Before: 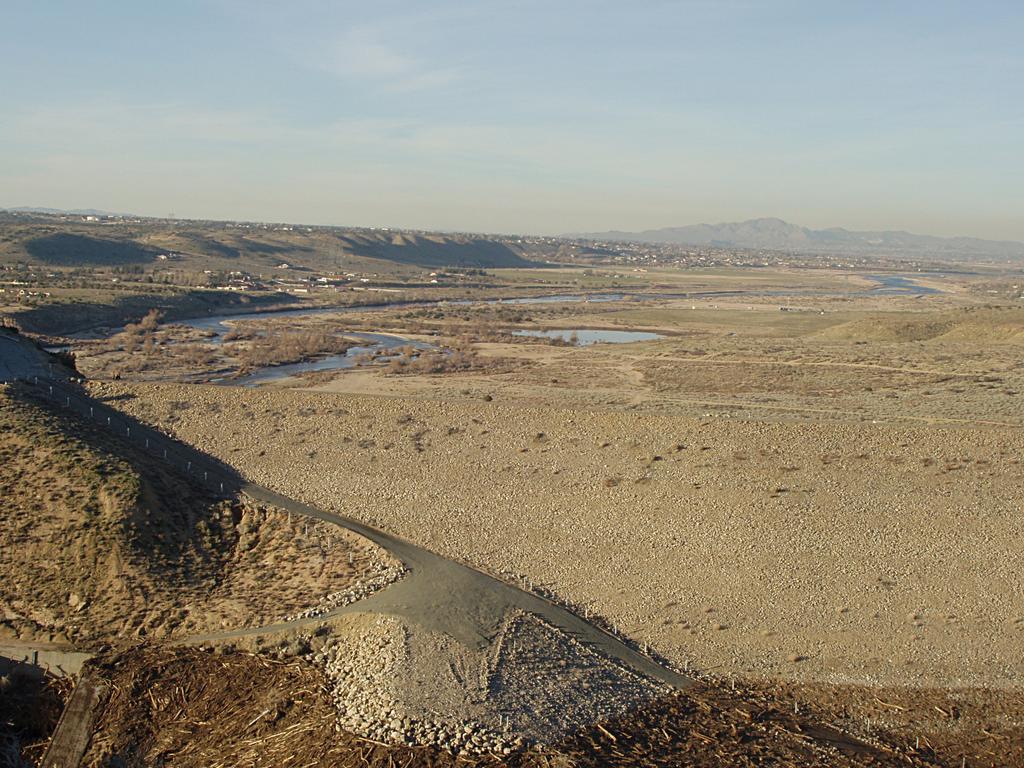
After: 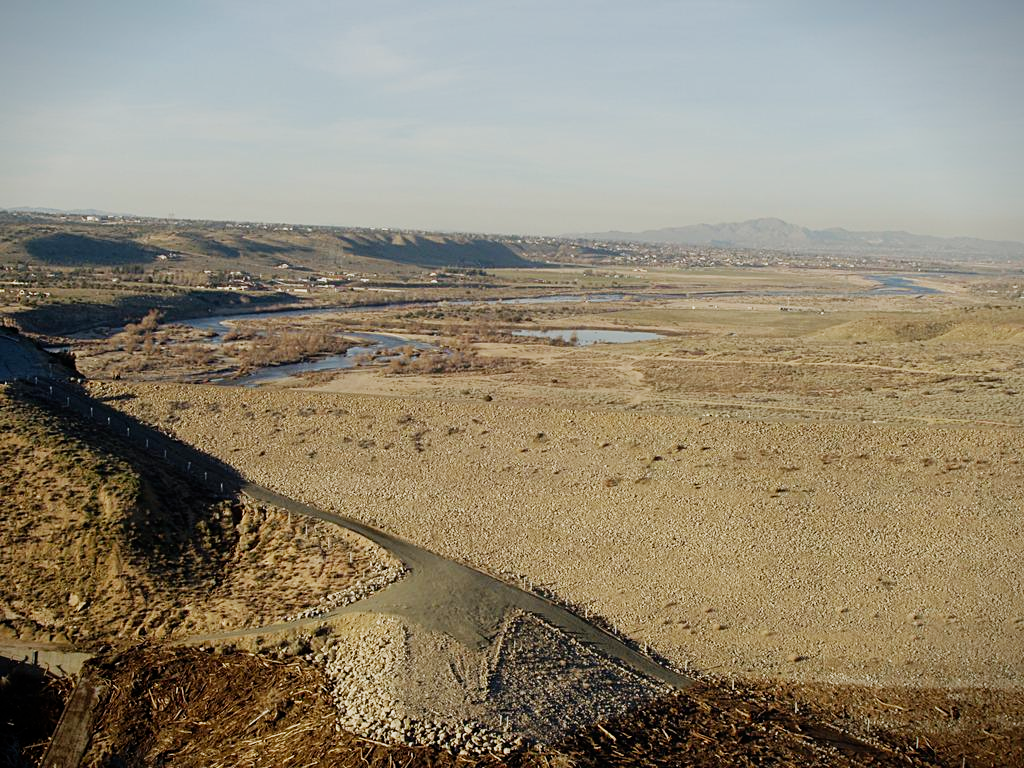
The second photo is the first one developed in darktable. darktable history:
filmic rgb: black relative exposure -16 EV, white relative exposure 5.31 EV, hardness 5.9, contrast 1.25, preserve chrominance no, color science v5 (2021)
rgb levels: preserve colors max RGB
vignetting: fall-off start 97.23%, saturation -0.024, center (-0.033, -0.042), width/height ratio 1.179, unbound false
